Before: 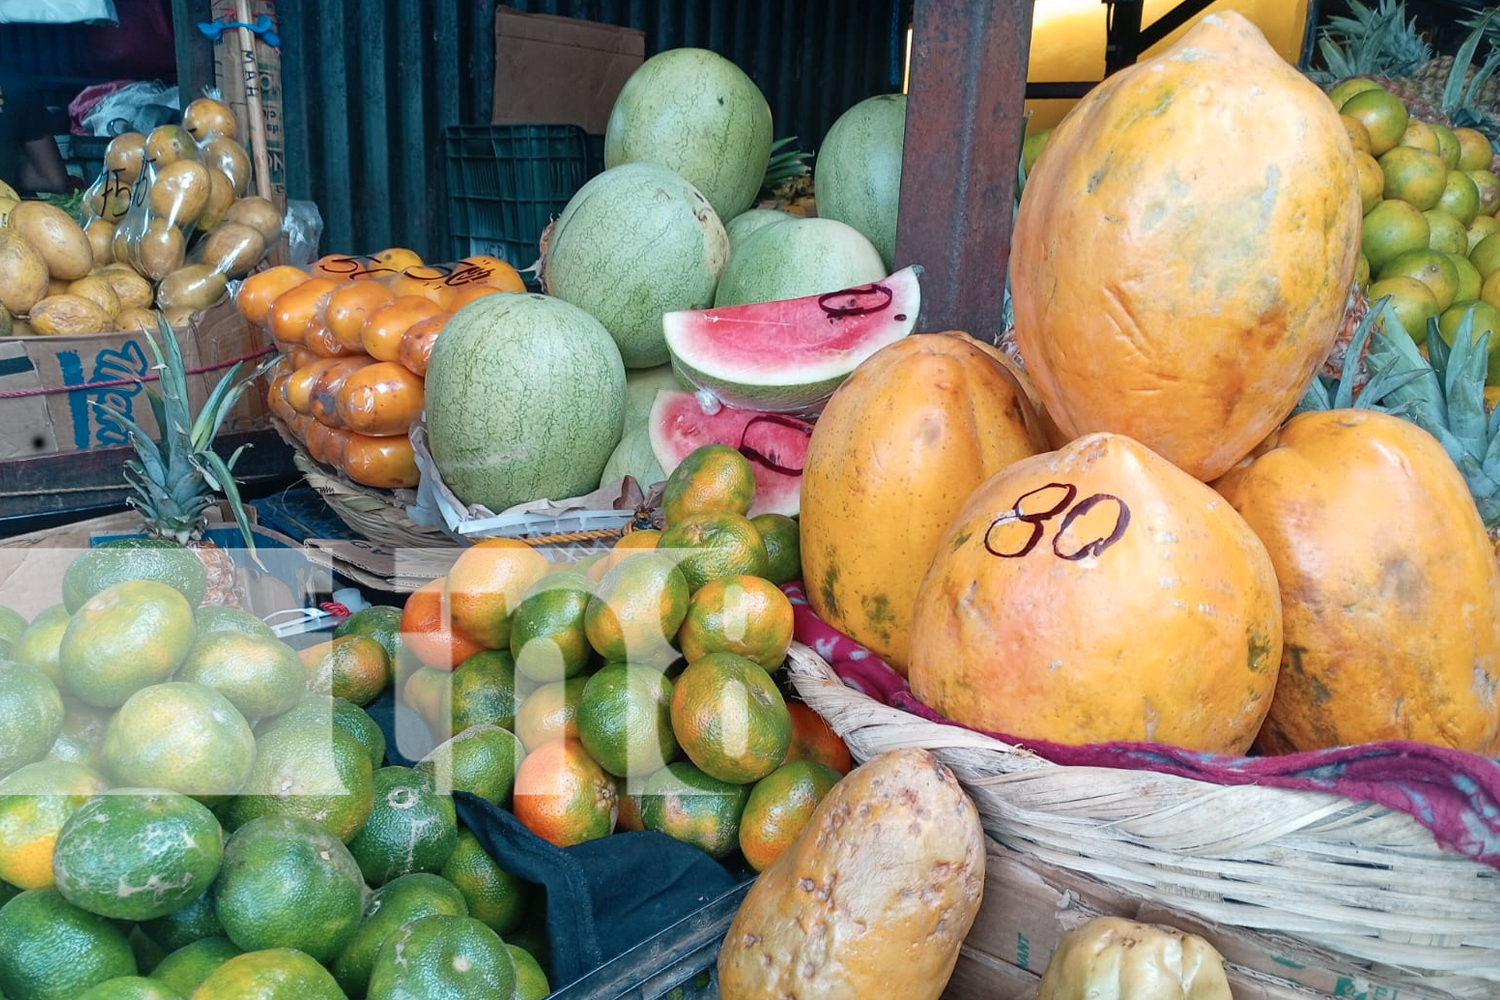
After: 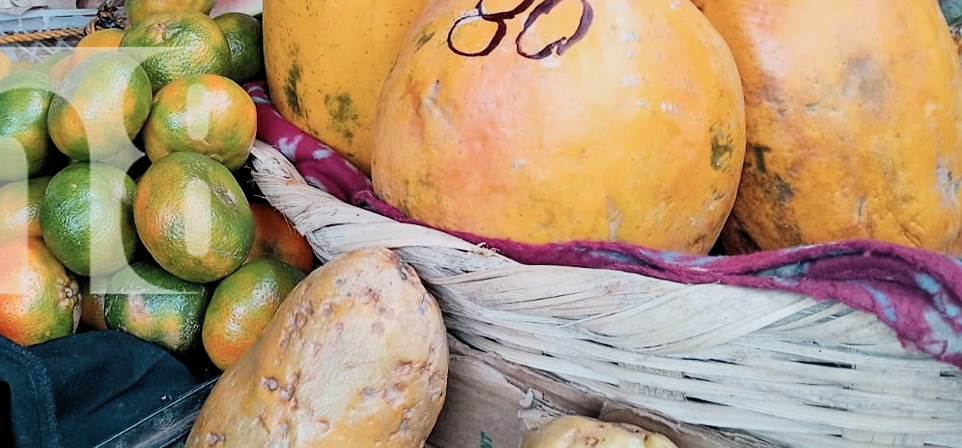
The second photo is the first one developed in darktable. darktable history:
crop and rotate: left 35.811%, top 50.153%, bottom 4.971%
sharpen: amount 0.211
filmic rgb: black relative exposure -5.02 EV, white relative exposure 3.95 EV, threshold 3.06 EV, hardness 2.88, contrast 1.296, highlights saturation mix -9.9%, color science v6 (2022), enable highlight reconstruction true
